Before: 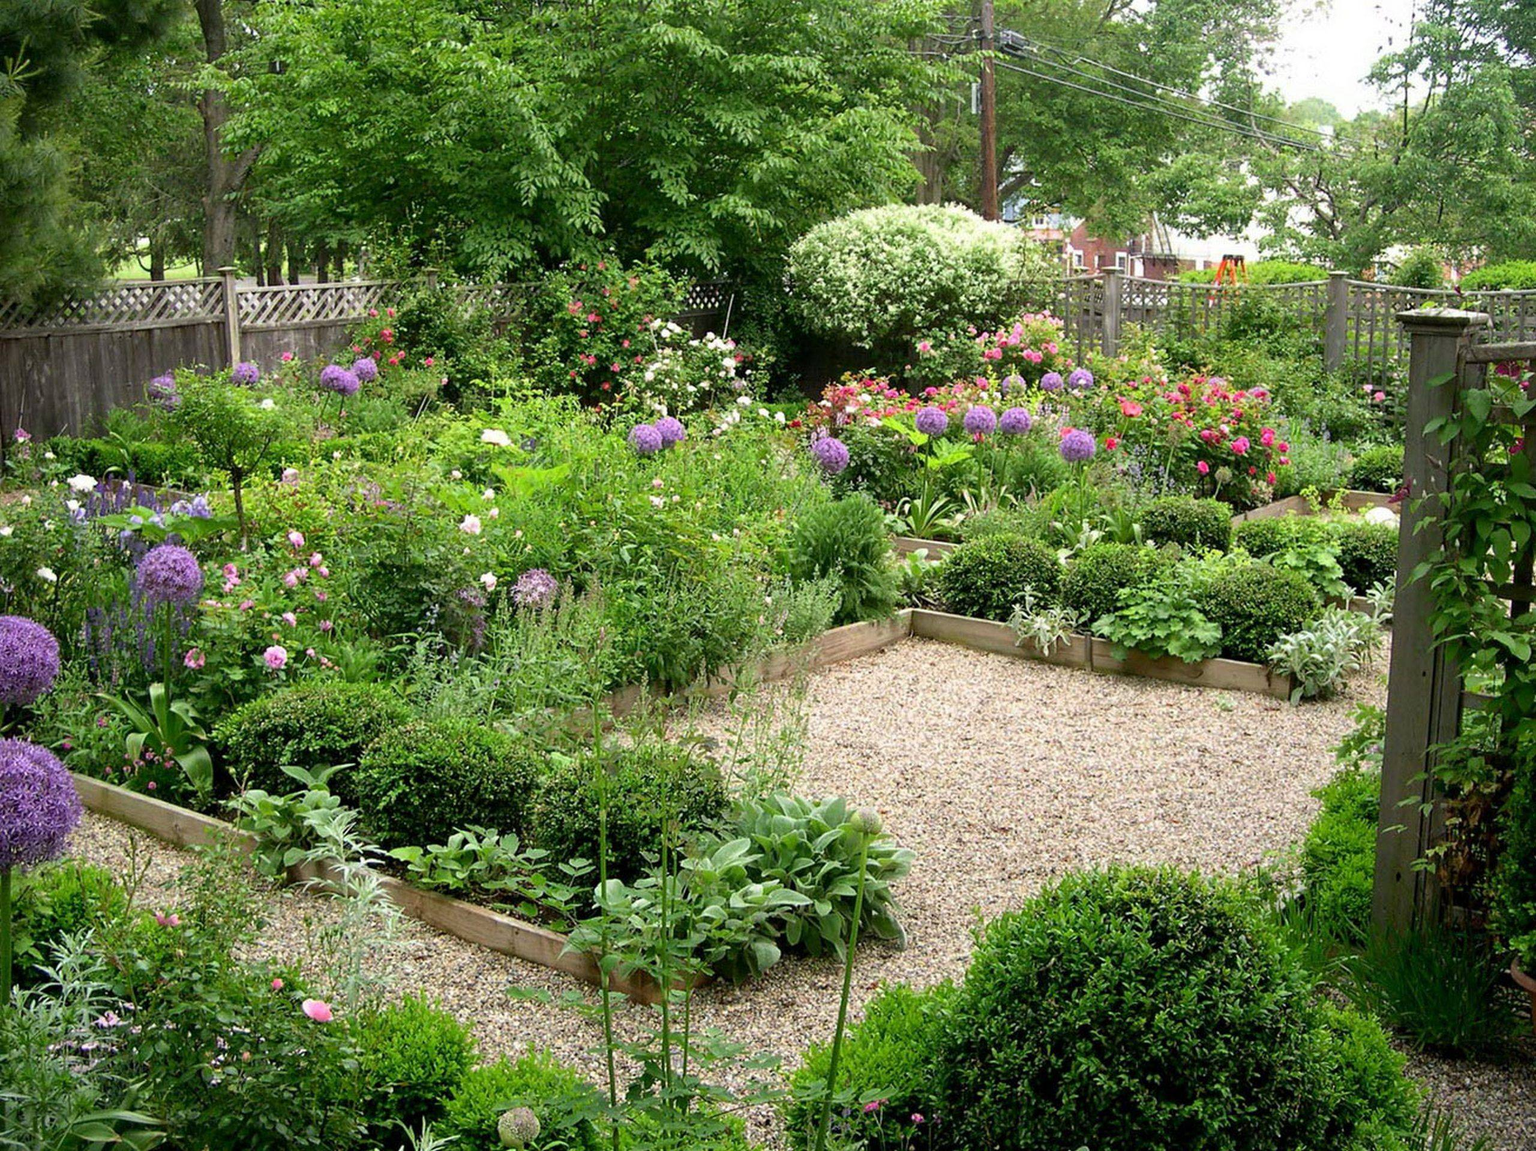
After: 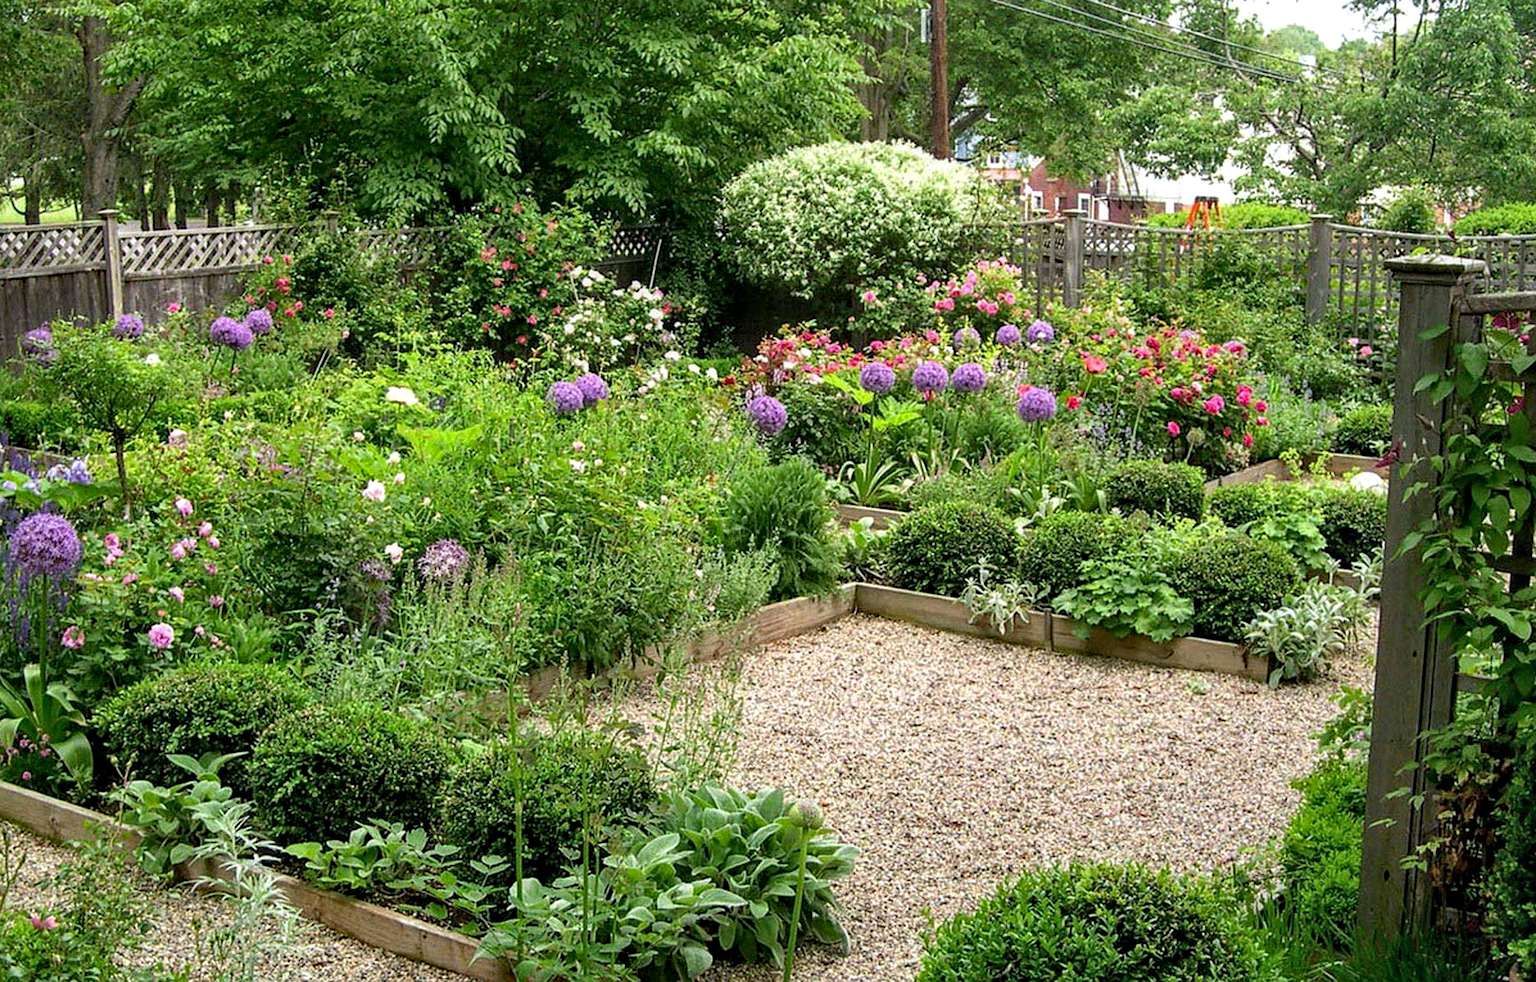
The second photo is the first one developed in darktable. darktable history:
shadows and highlights: shadows 29.6, highlights -30.42, highlights color adjustment 45.68%, low approximation 0.01, soften with gaussian
crop: left 8.346%, top 6.533%, bottom 15.298%
haze removal: strength 0.276, distance 0.246, compatibility mode true, adaptive false
local contrast: on, module defaults
sharpen: amount 0.205
